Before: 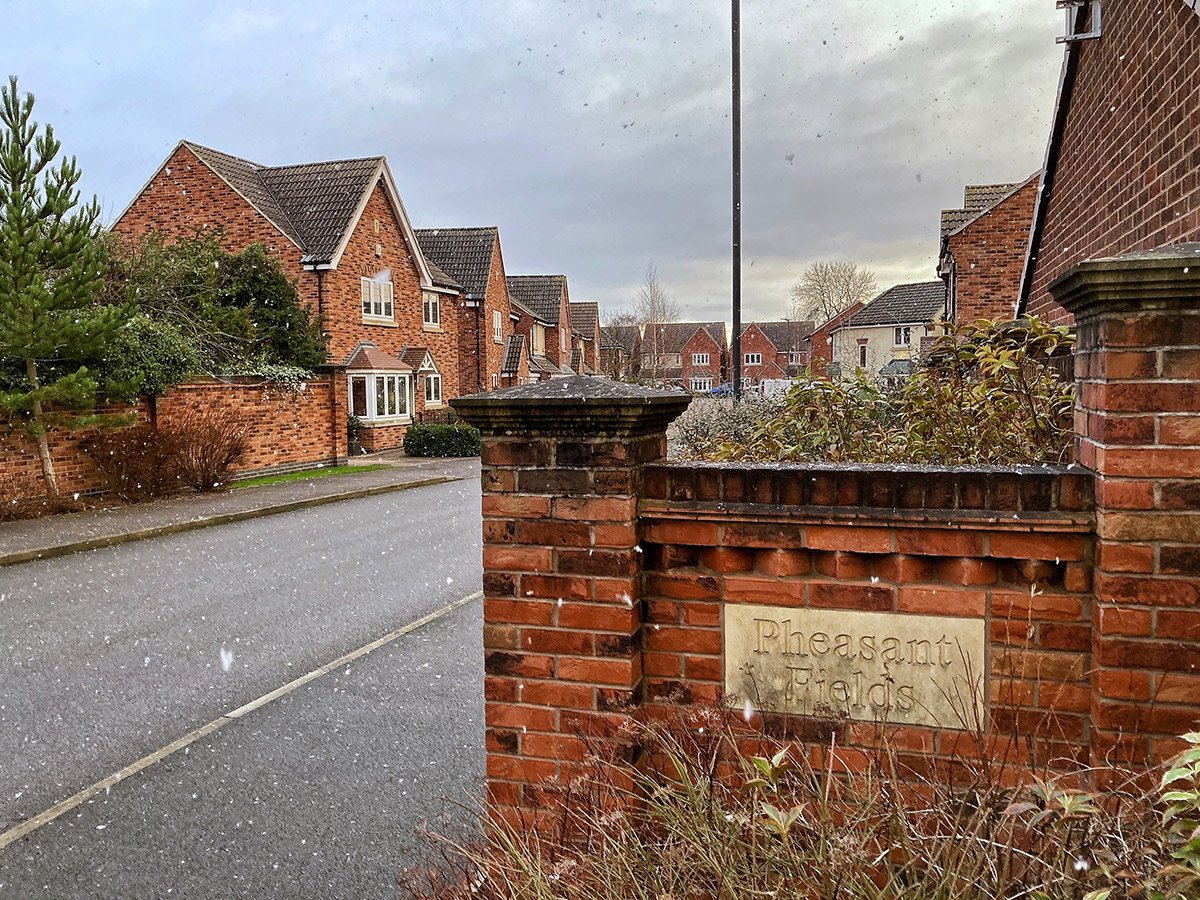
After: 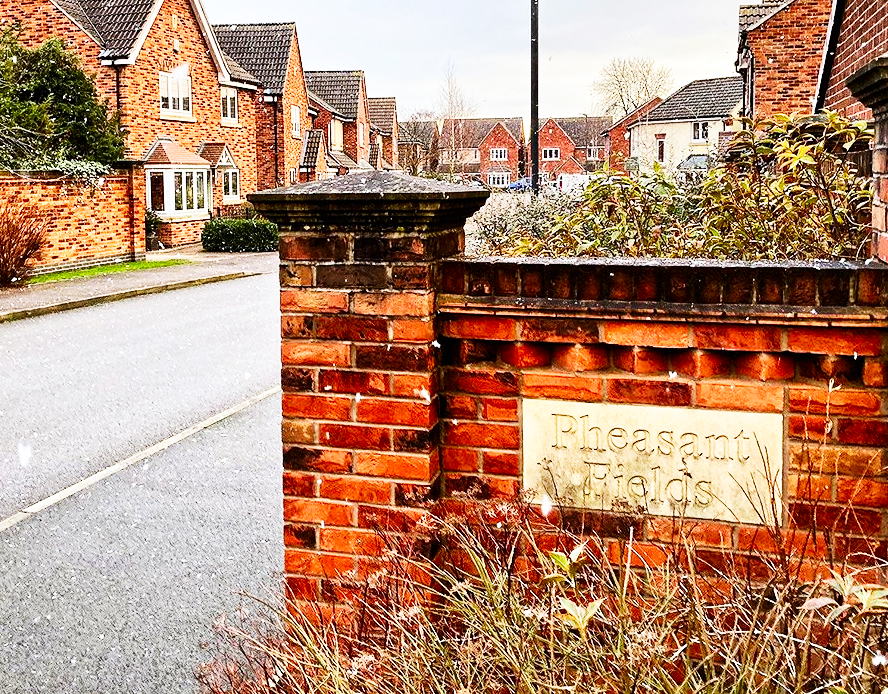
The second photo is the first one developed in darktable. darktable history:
contrast brightness saturation: contrast 0.15, brightness -0.01, saturation 0.1
crop: left 16.871%, top 22.857%, right 9.116%
base curve: curves: ch0 [(0, 0) (0.007, 0.004) (0.027, 0.03) (0.046, 0.07) (0.207, 0.54) (0.442, 0.872) (0.673, 0.972) (1, 1)], preserve colors none
